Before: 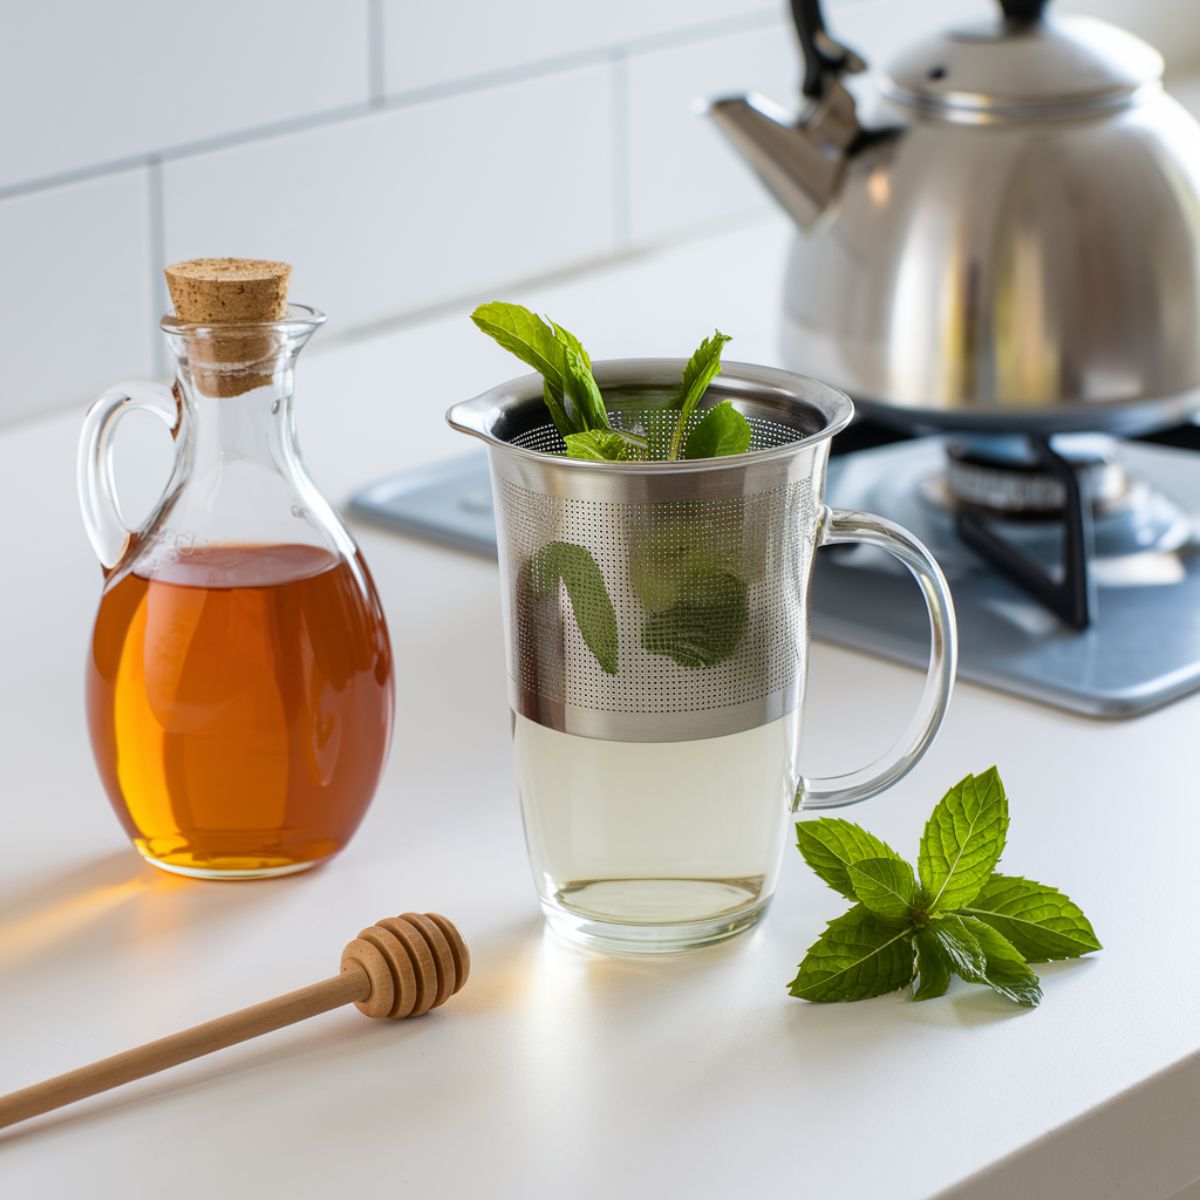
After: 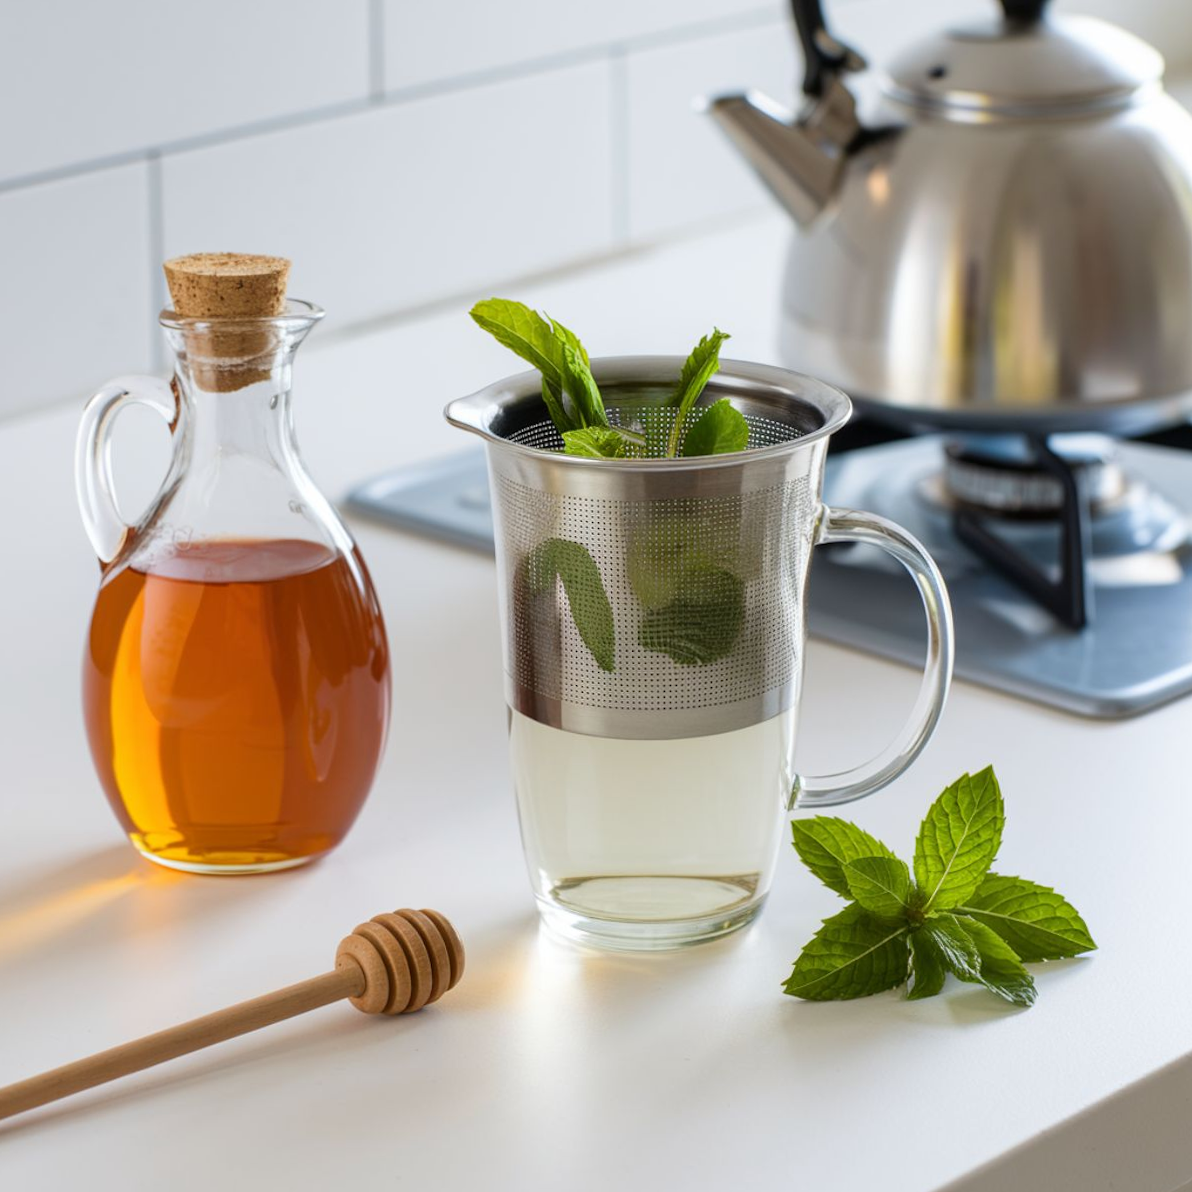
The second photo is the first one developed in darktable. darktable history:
crop and rotate: angle -0.34°
